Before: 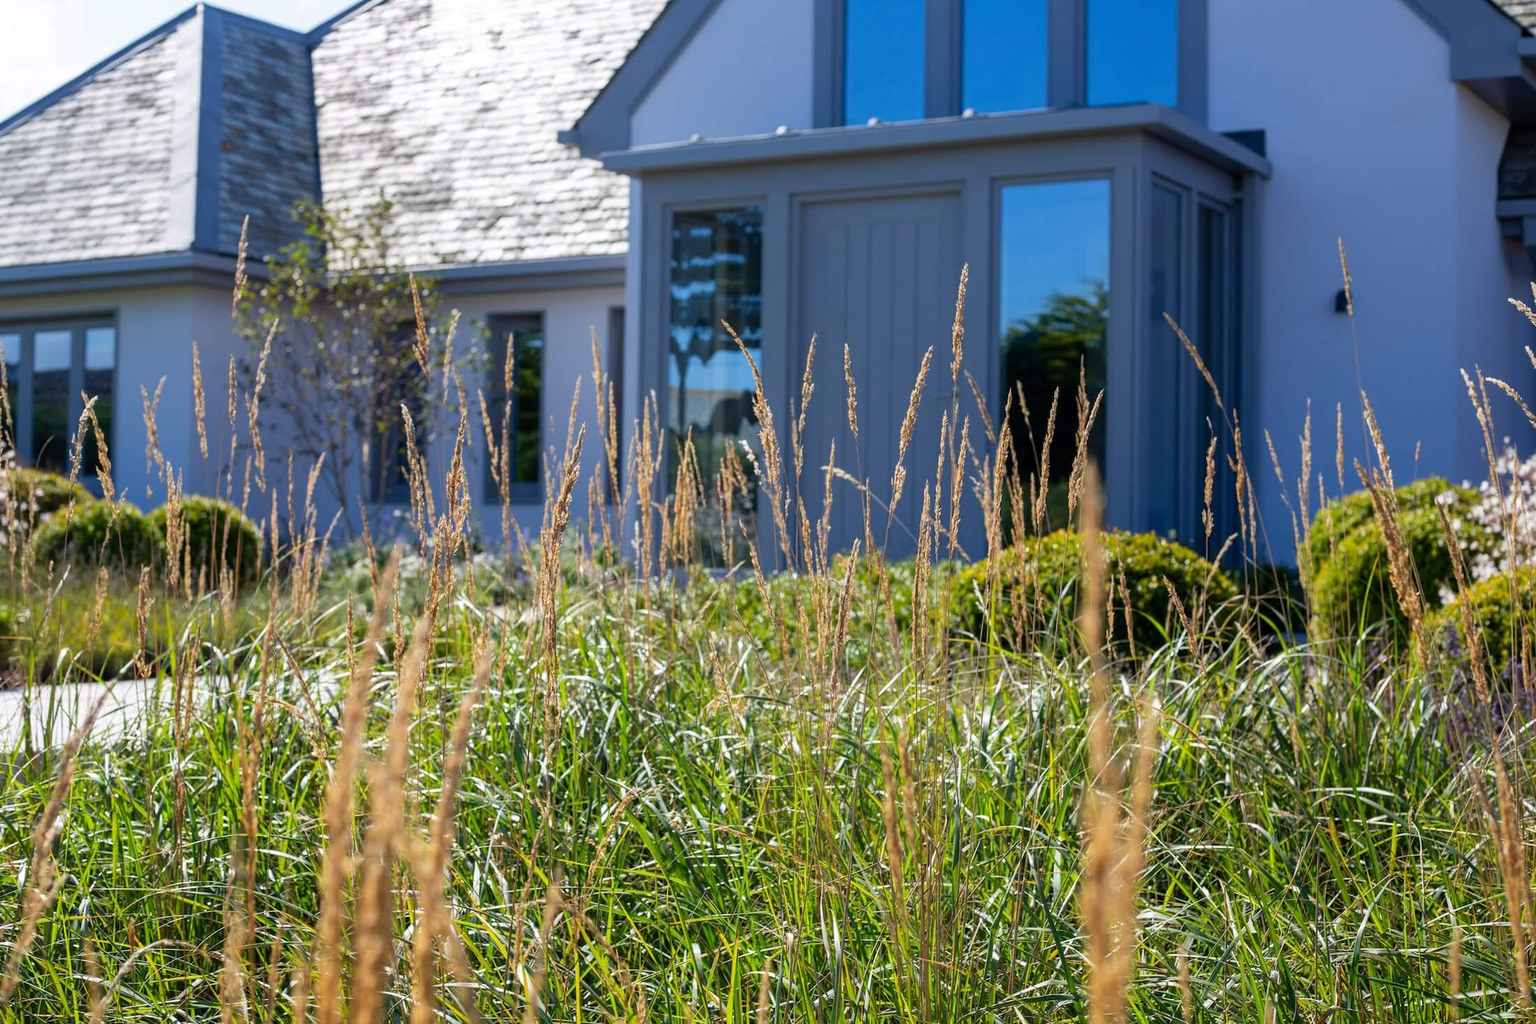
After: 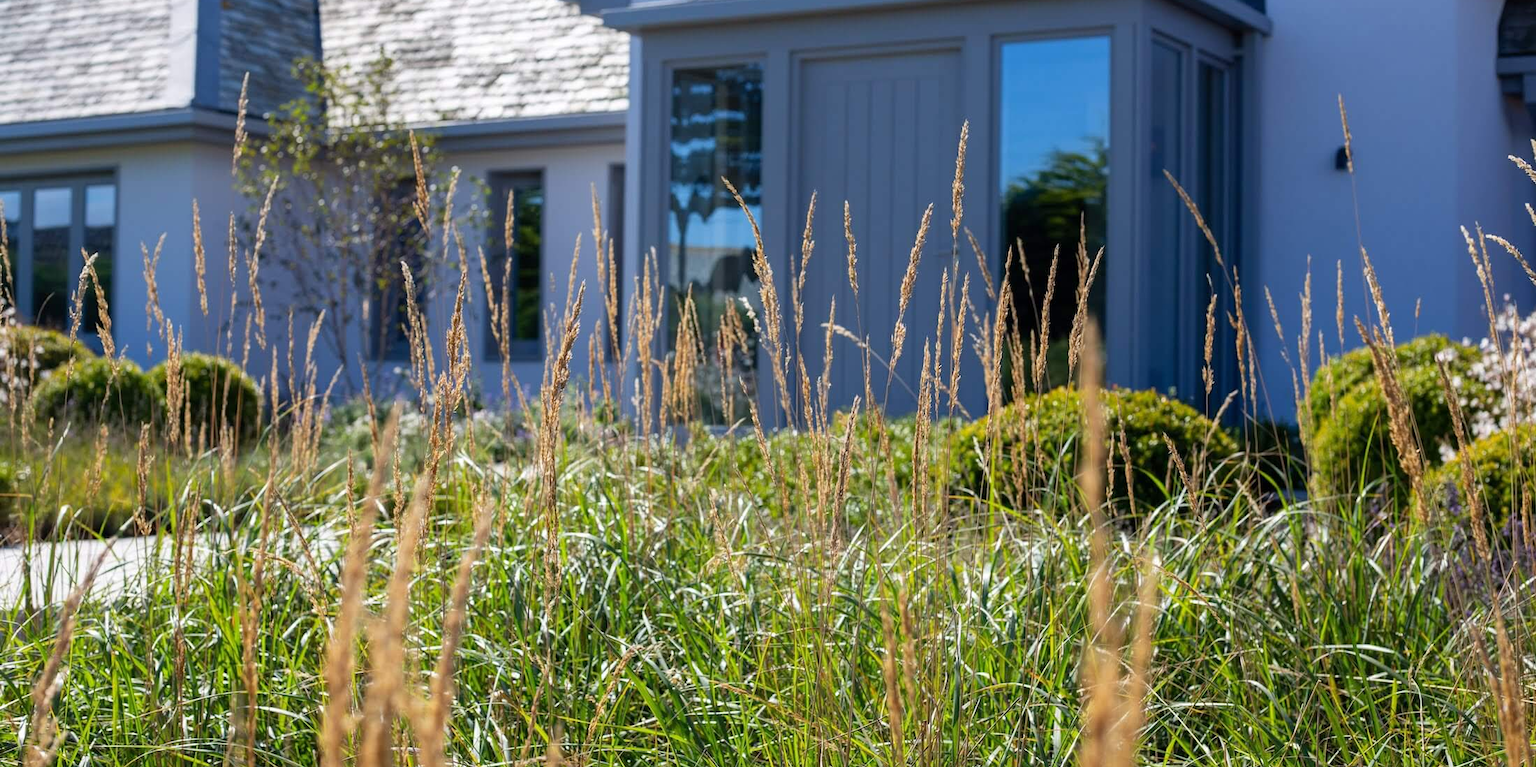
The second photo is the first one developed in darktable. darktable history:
crop: top 13.996%, bottom 11.06%
